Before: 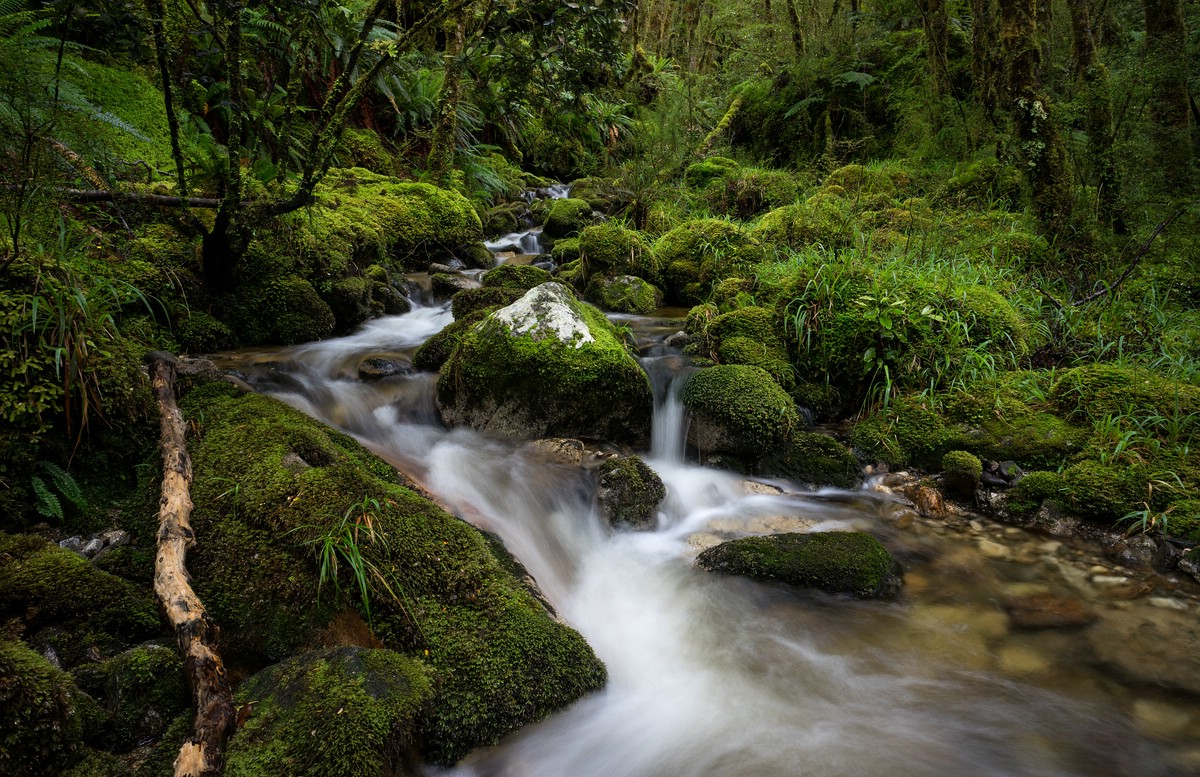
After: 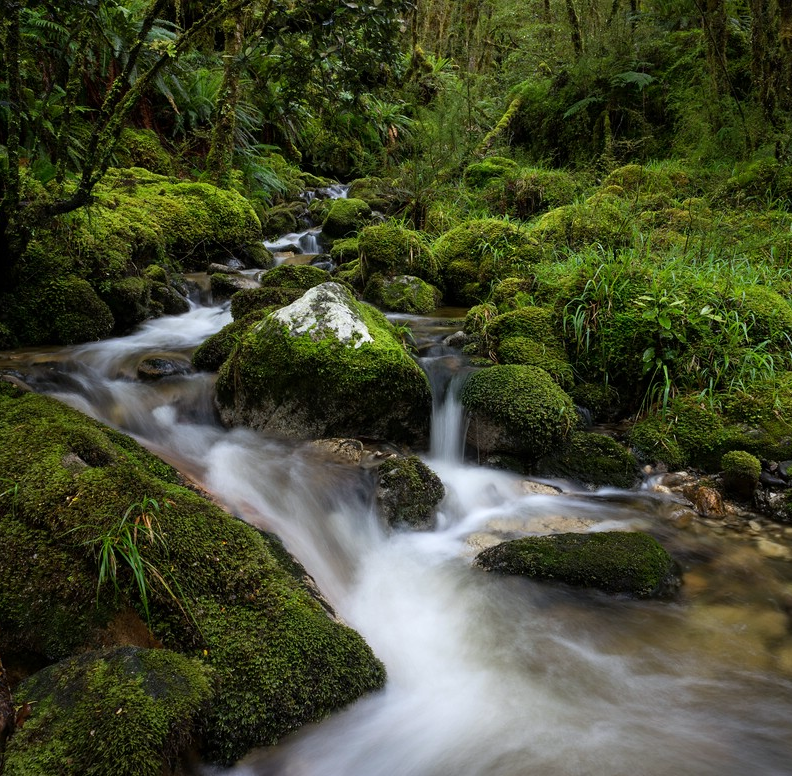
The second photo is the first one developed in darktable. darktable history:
white balance: red 0.988, blue 1.017
crop and rotate: left 18.442%, right 15.508%
